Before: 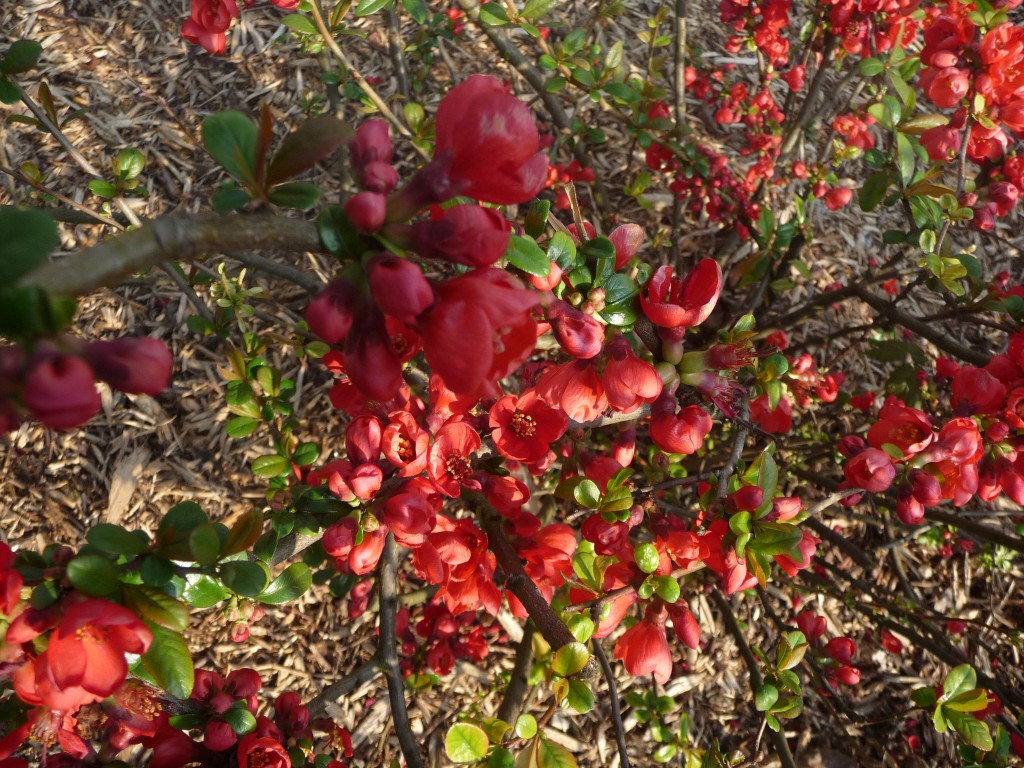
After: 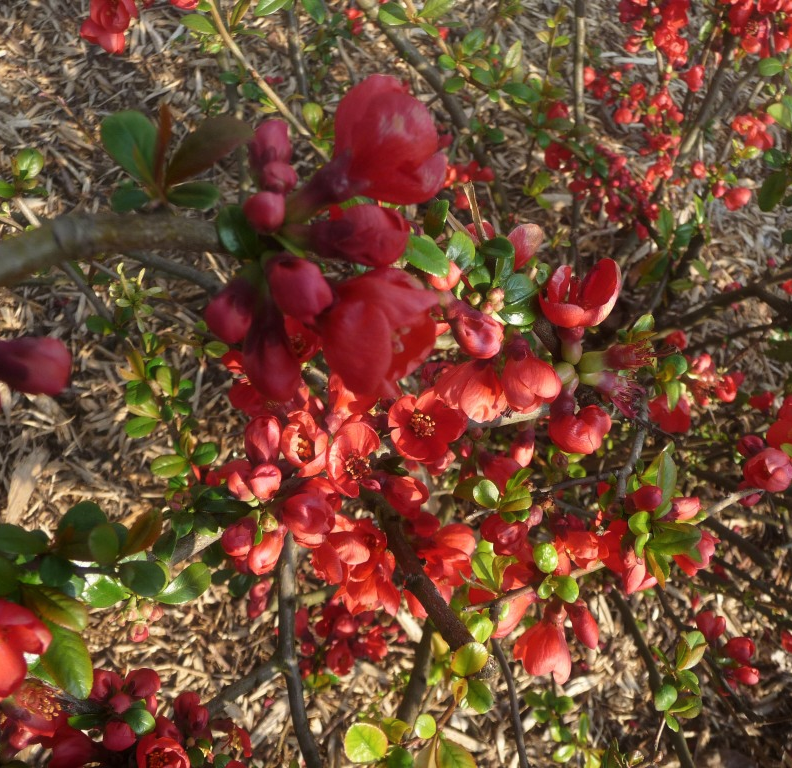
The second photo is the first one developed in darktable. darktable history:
crop: left 9.884%, right 12.677%
haze removal: strength -0.042, compatibility mode true, adaptive false
